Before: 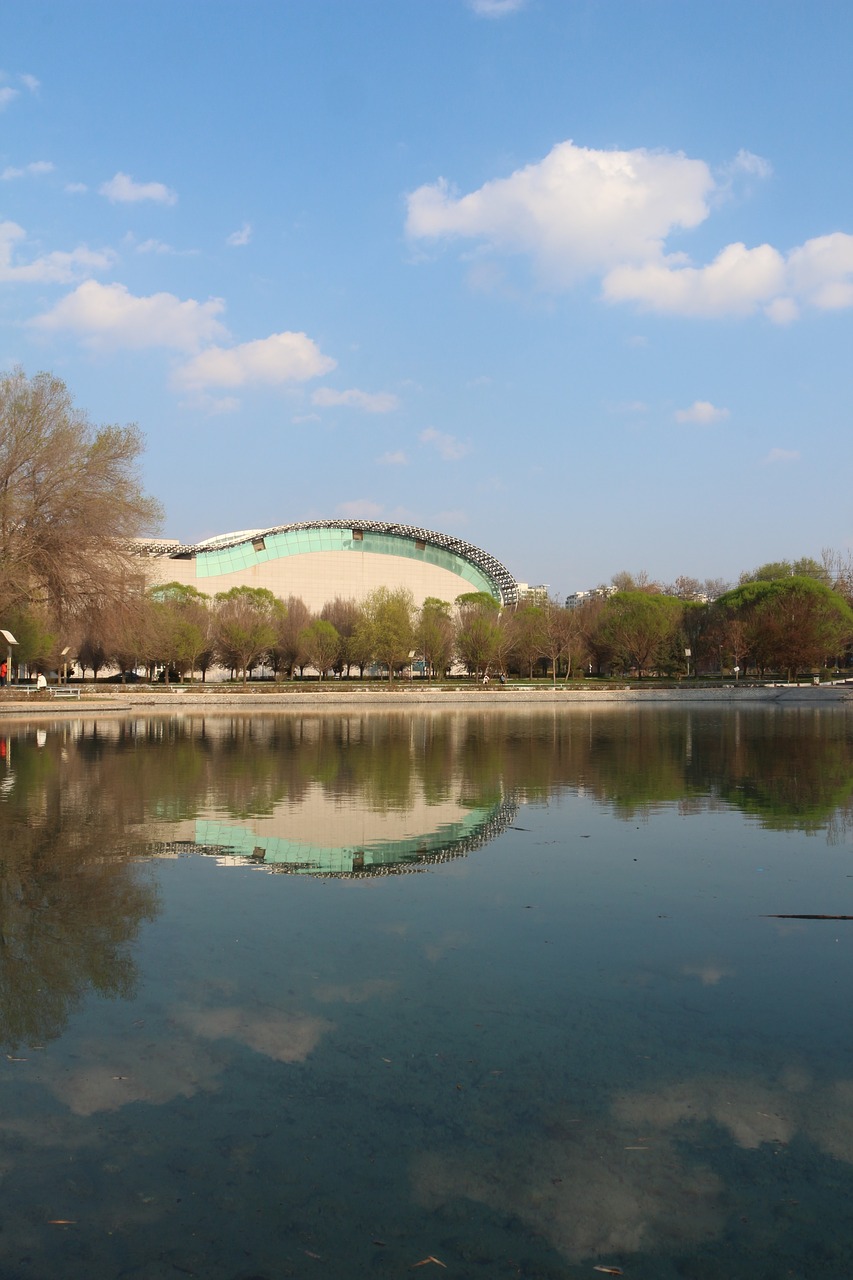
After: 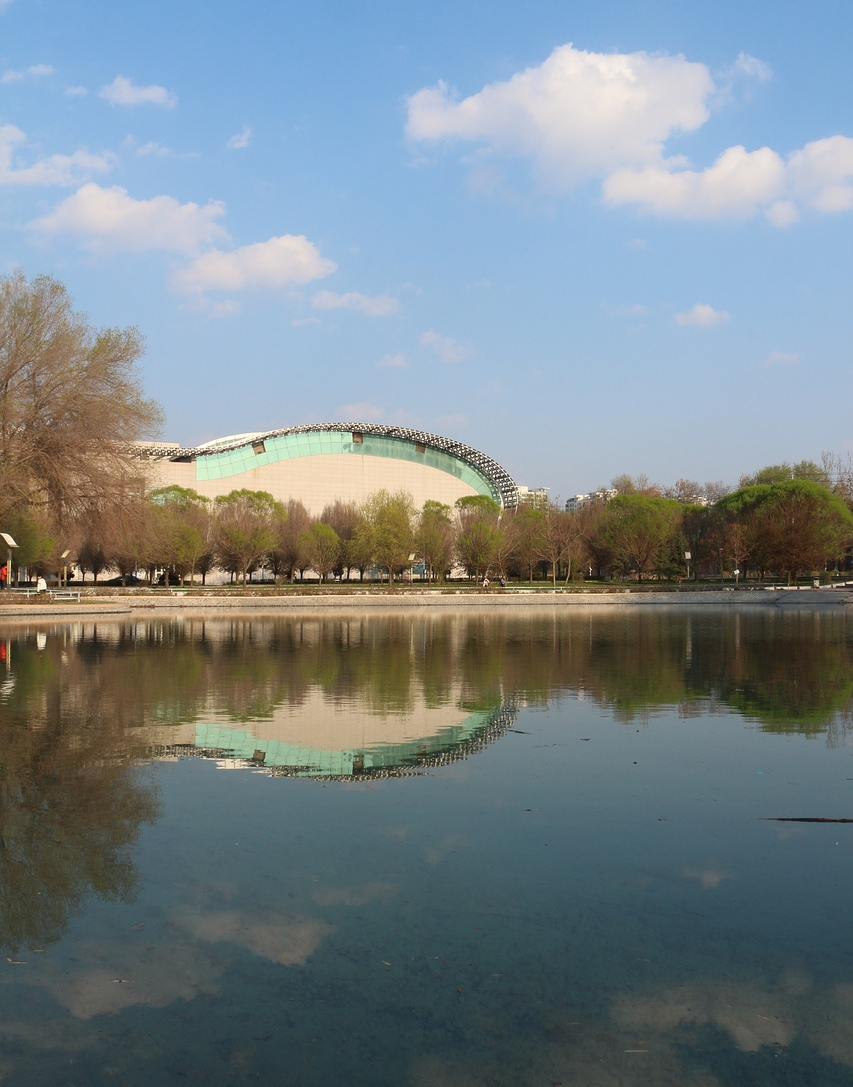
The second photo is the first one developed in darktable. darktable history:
crop: top 7.604%, bottom 7.464%
